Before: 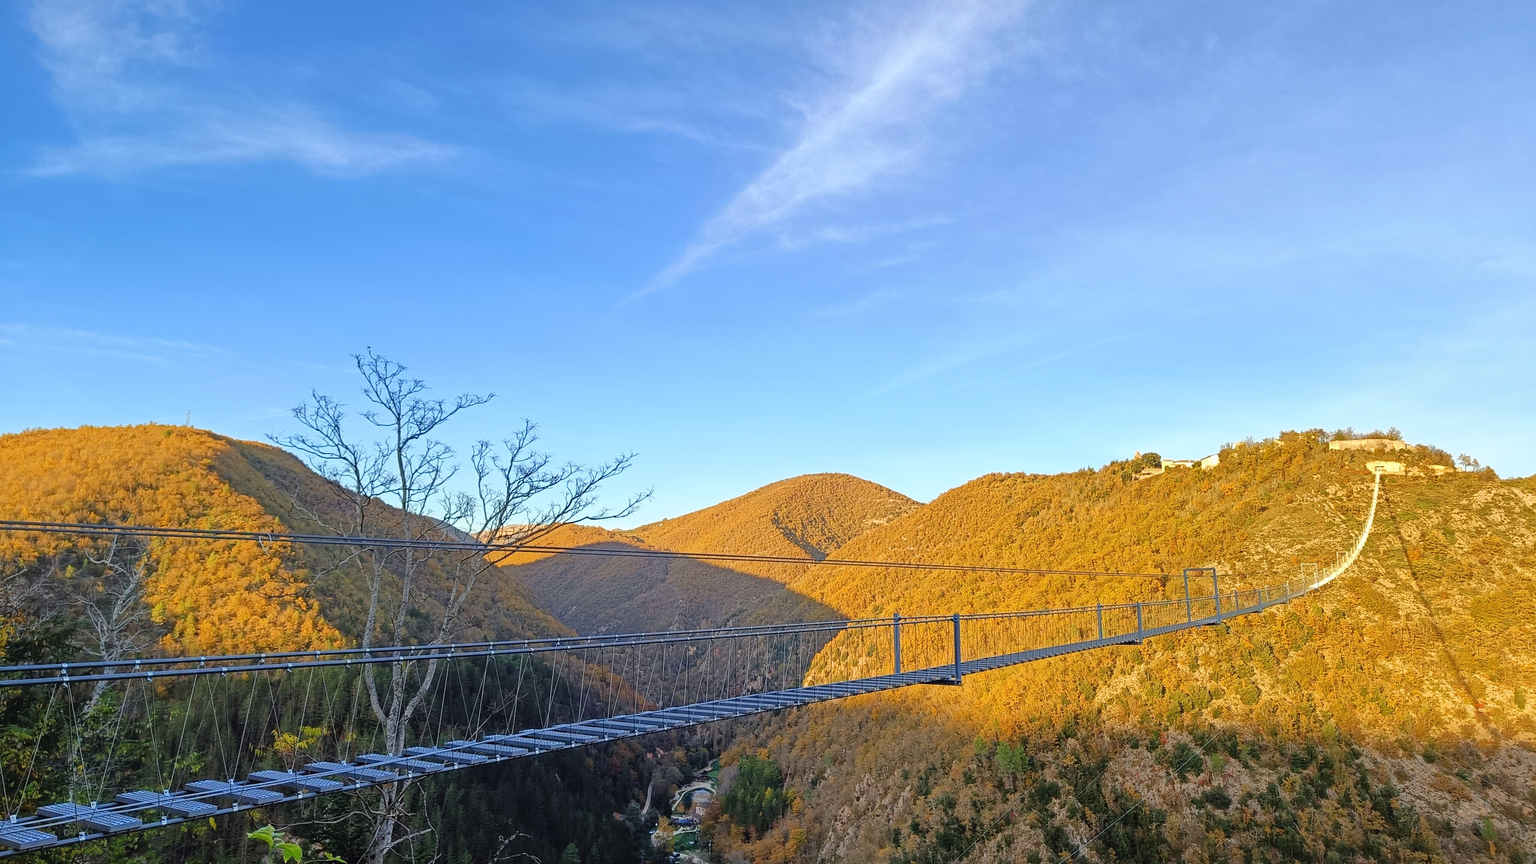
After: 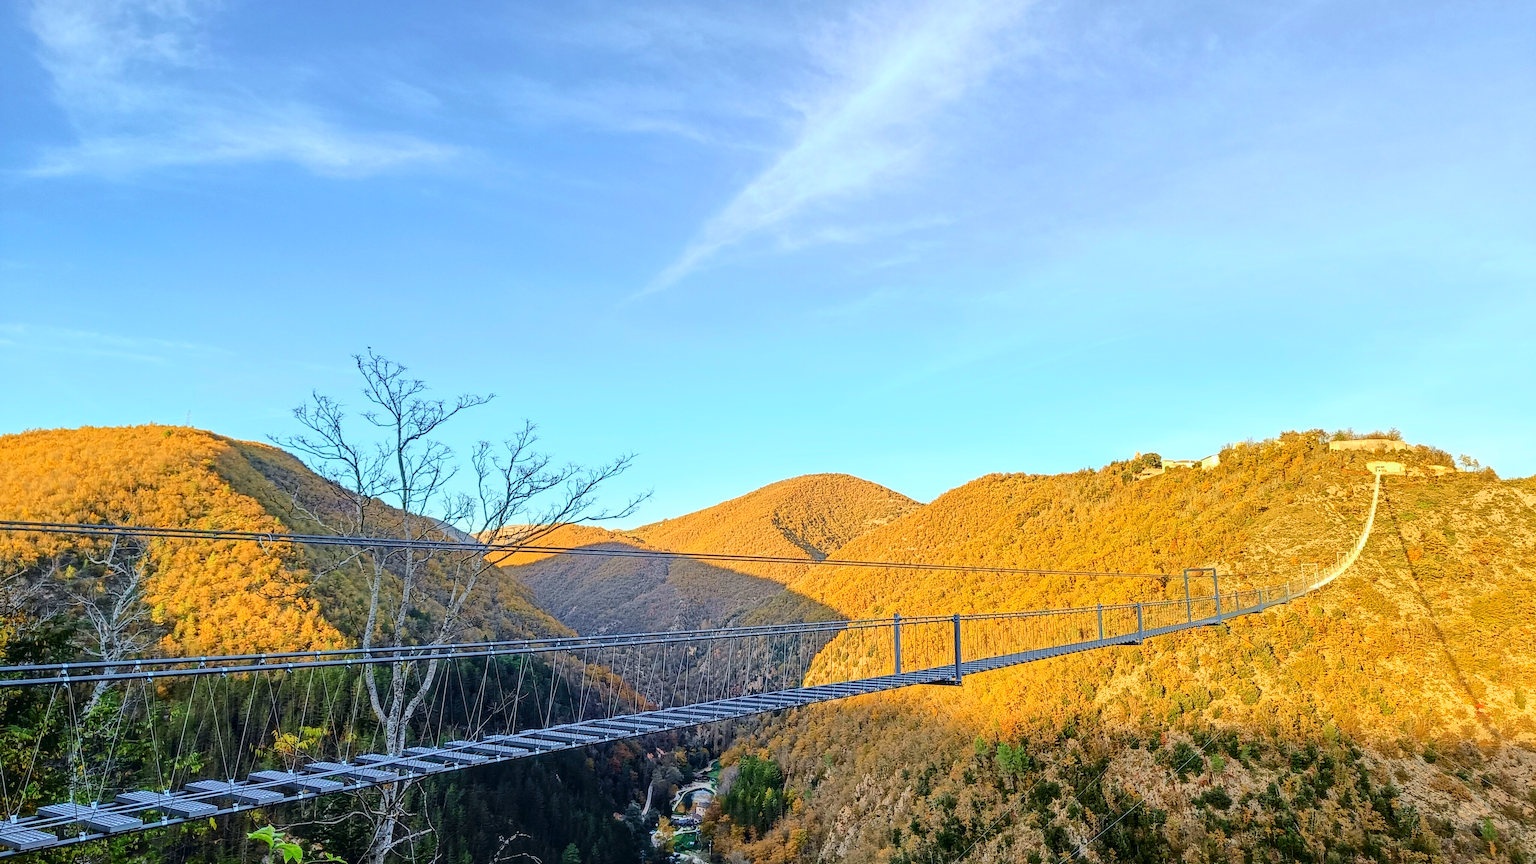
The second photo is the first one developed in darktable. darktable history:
local contrast: on, module defaults
tone curve: curves: ch0 [(0, 0) (0.114, 0.083) (0.291, 0.3) (0.447, 0.535) (0.602, 0.712) (0.772, 0.864) (0.999, 0.978)]; ch1 [(0, 0) (0.389, 0.352) (0.458, 0.433) (0.486, 0.474) (0.509, 0.505) (0.535, 0.541) (0.555, 0.557) (0.677, 0.724) (1, 1)]; ch2 [(0, 0) (0.369, 0.388) (0.449, 0.431) (0.501, 0.5) (0.528, 0.552) (0.561, 0.596) (0.697, 0.721) (1, 1)], color space Lab, independent channels, preserve colors none
vibrance: on, module defaults
